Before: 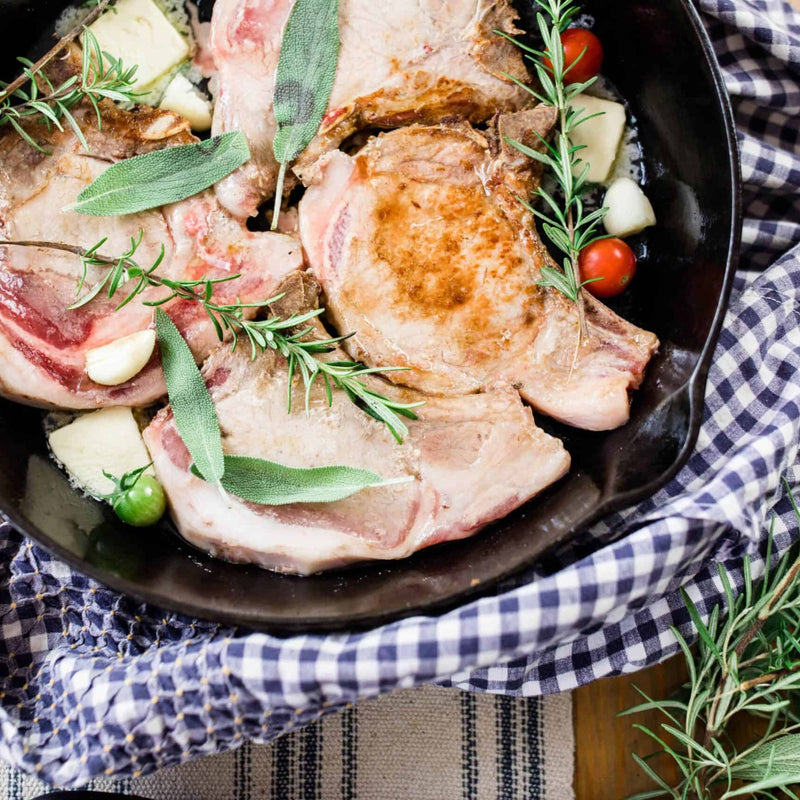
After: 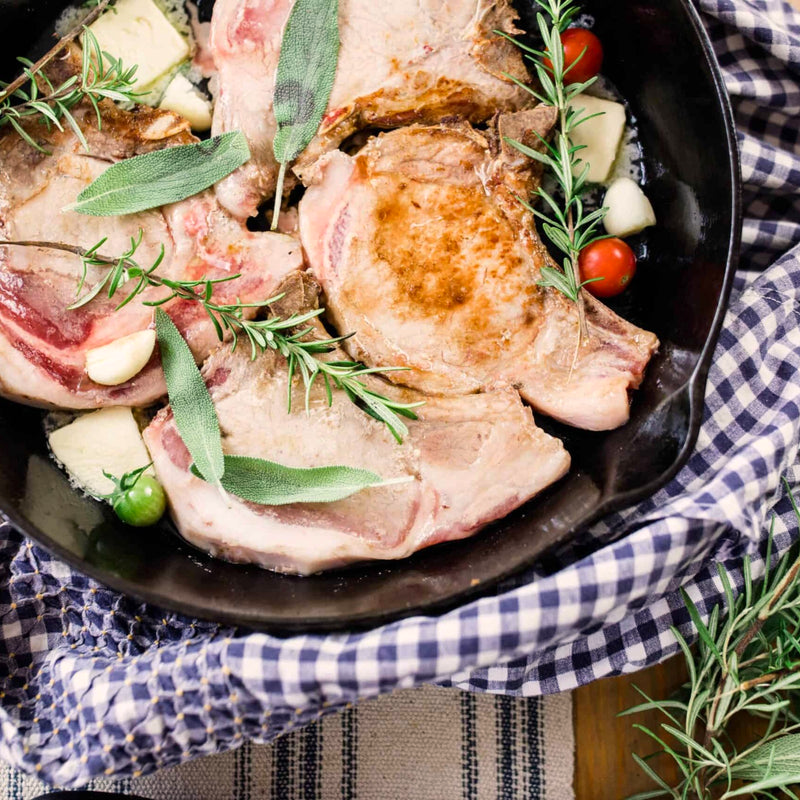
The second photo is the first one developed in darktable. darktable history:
color correction: highlights a* 3.74, highlights b* 5.09
